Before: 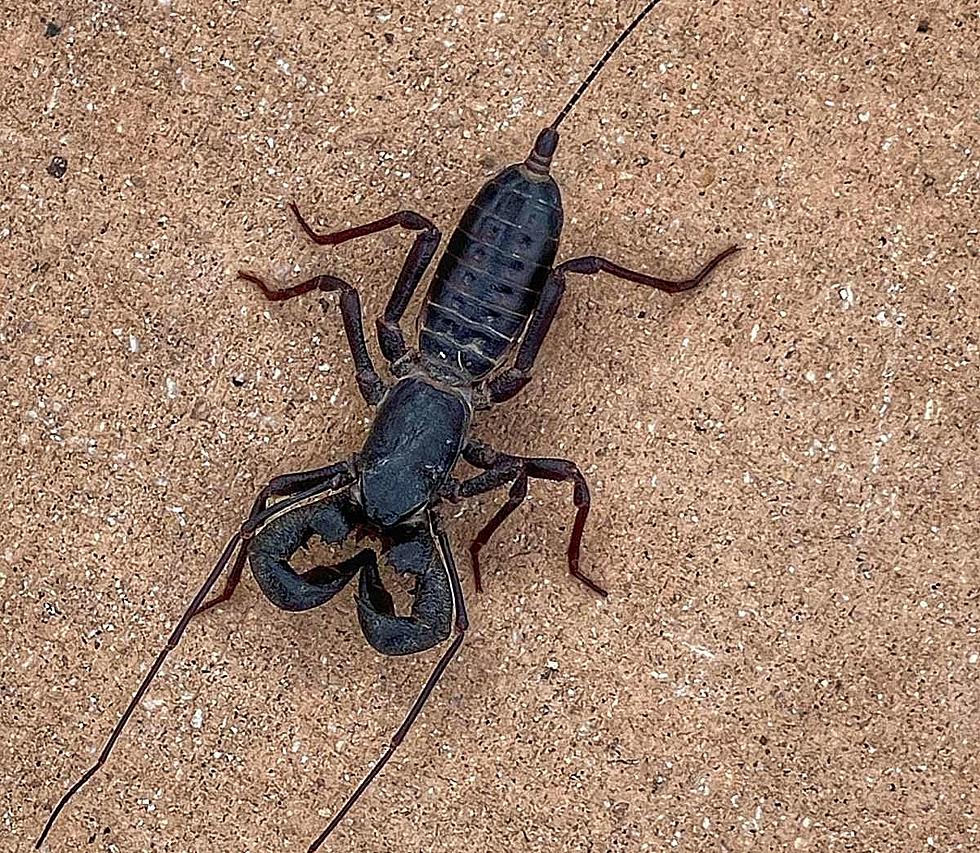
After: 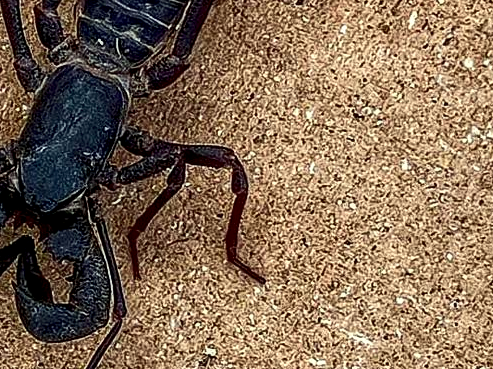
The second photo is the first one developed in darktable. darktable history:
local contrast: detail 130%
contrast brightness saturation: contrast 0.189, brightness -0.111, saturation 0.213
crop: left 34.903%, top 36.74%, right 14.722%, bottom 19.999%
color correction: highlights a* -4.61, highlights b* 5.04, saturation 0.959
